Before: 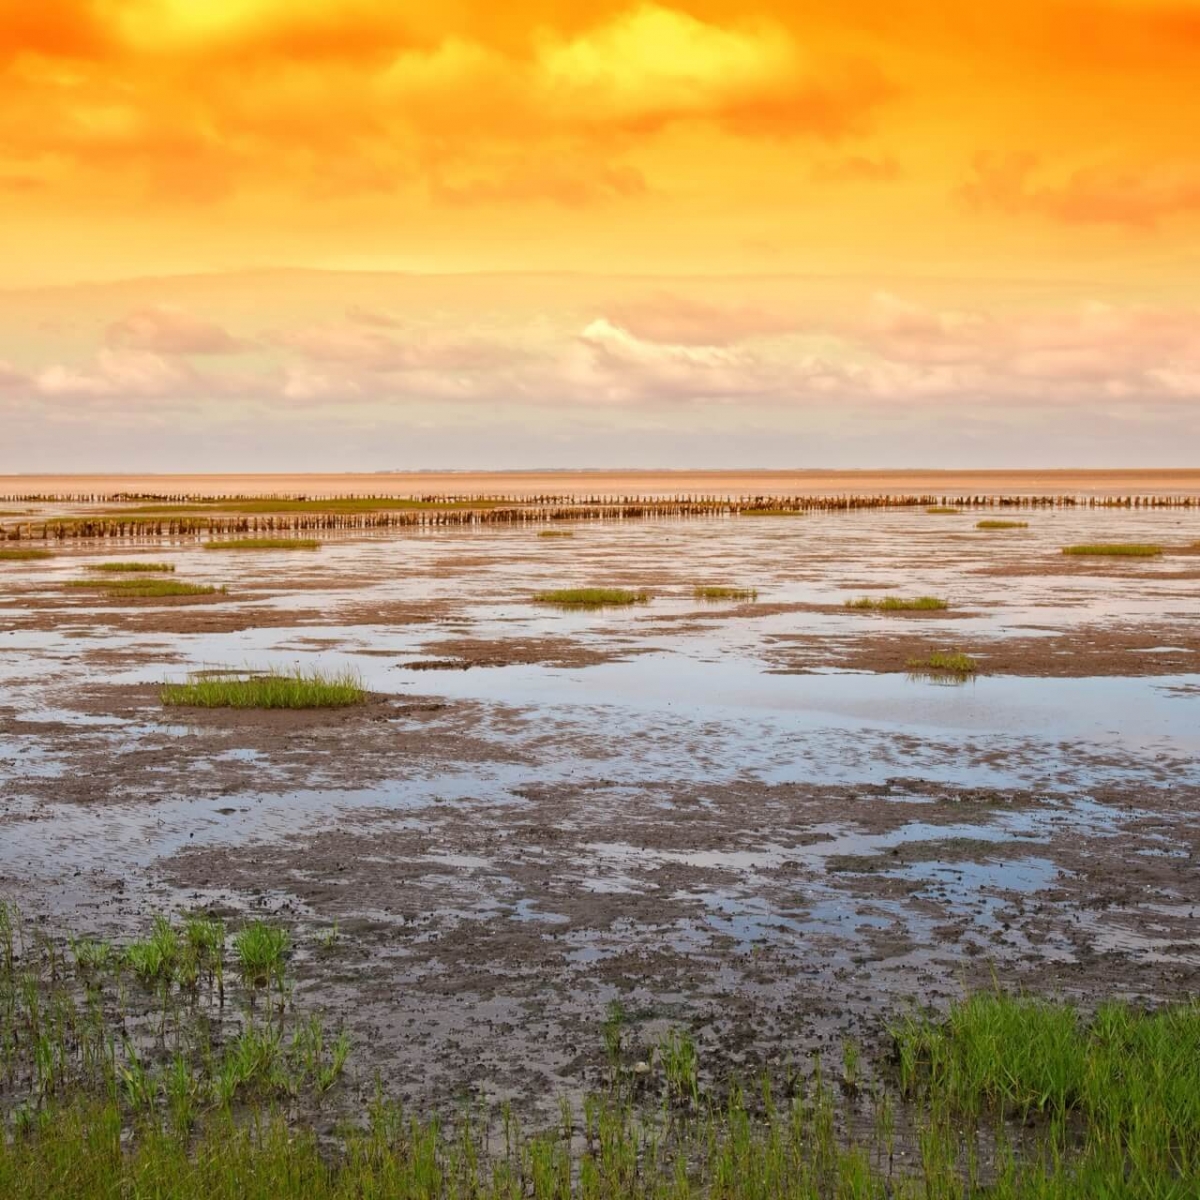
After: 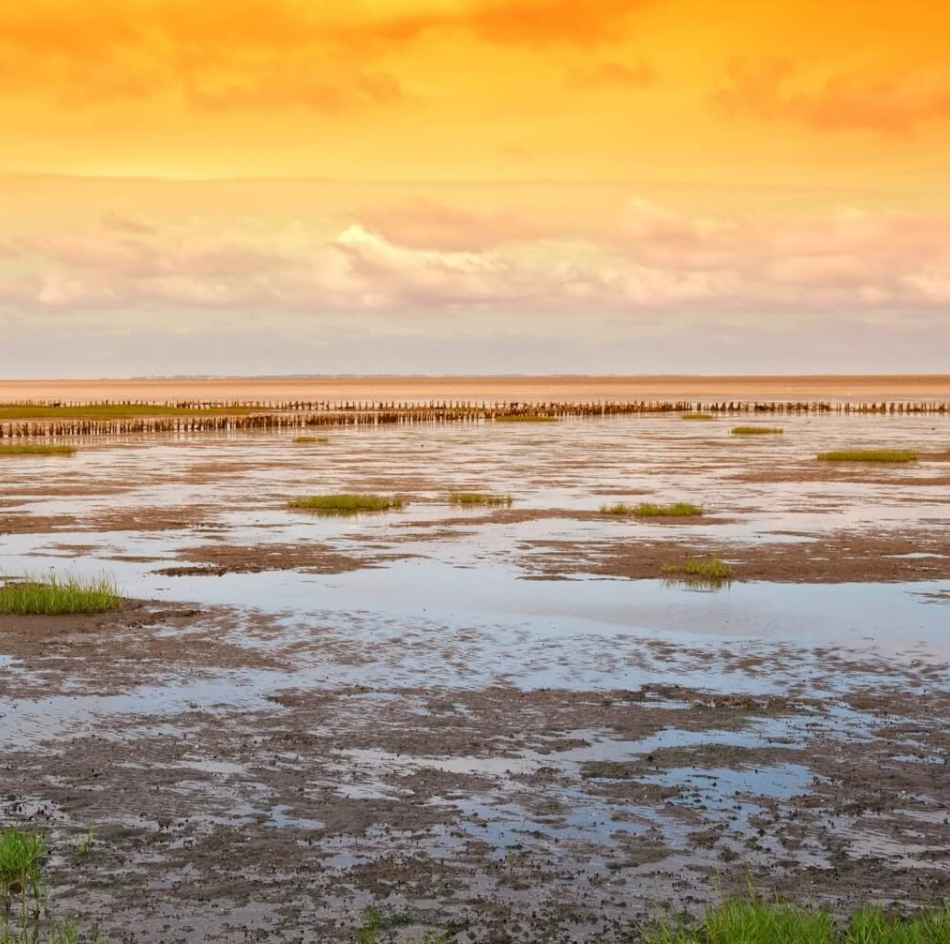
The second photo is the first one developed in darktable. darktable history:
crop and rotate: left 20.477%, top 7.899%, right 0.329%, bottom 13.381%
